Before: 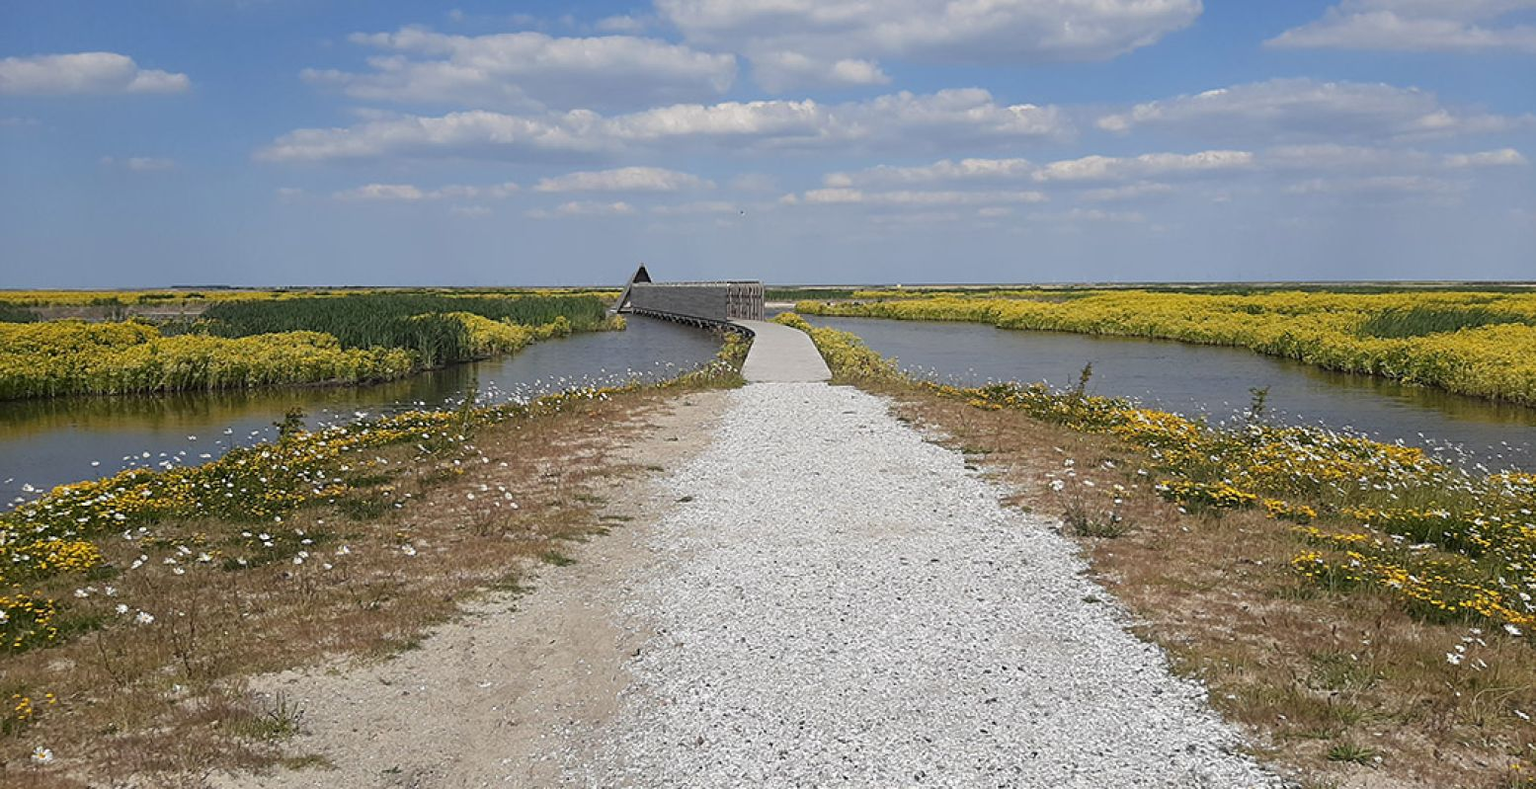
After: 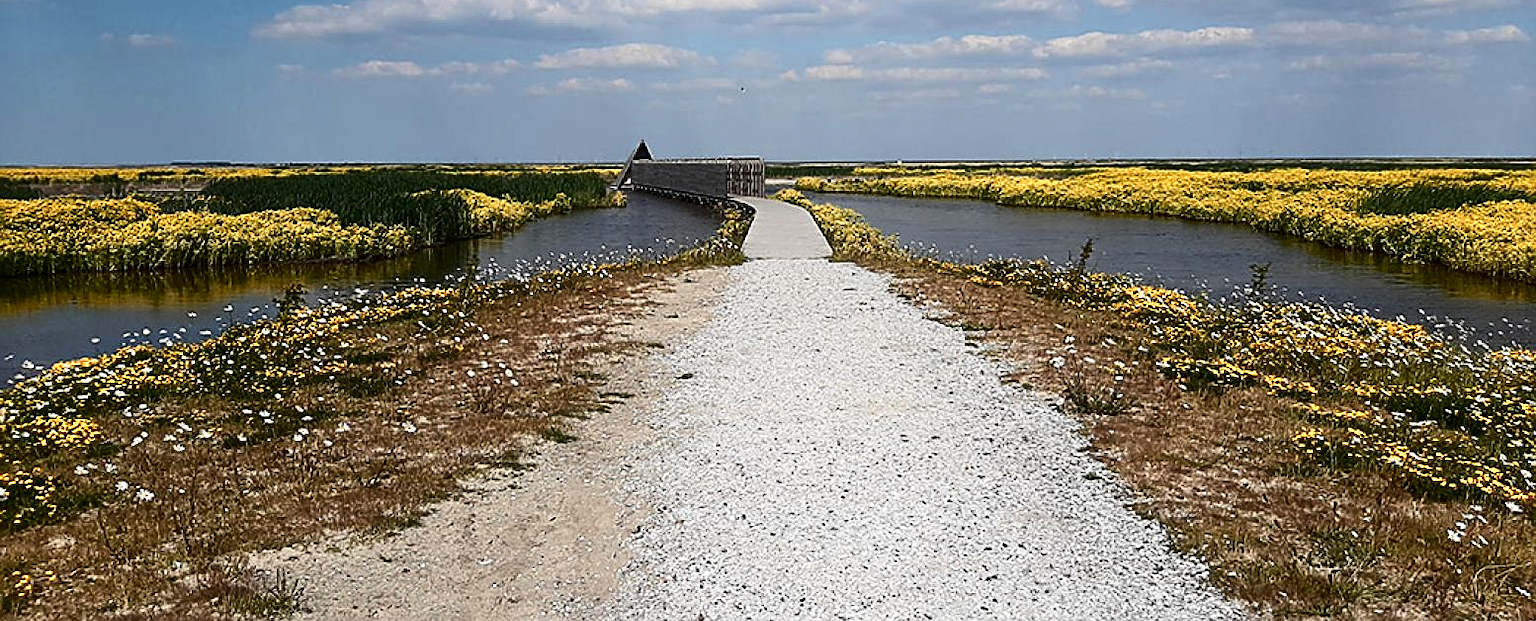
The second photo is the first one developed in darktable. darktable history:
crop and rotate: top 15.72%, bottom 5.441%
sharpen: on, module defaults
contrast brightness saturation: contrast 0.235, brightness -0.22, saturation 0.147
color zones: curves: ch0 [(0.018, 0.548) (0.197, 0.654) (0.425, 0.447) (0.605, 0.658) (0.732, 0.579)]; ch1 [(0.105, 0.531) (0.224, 0.531) (0.386, 0.39) (0.618, 0.456) (0.732, 0.456) (0.956, 0.421)]; ch2 [(0.039, 0.583) (0.215, 0.465) (0.399, 0.544) (0.465, 0.548) (0.614, 0.447) (0.724, 0.43) (0.882, 0.623) (0.956, 0.632)]
shadows and highlights: highlights 71.33, soften with gaussian
